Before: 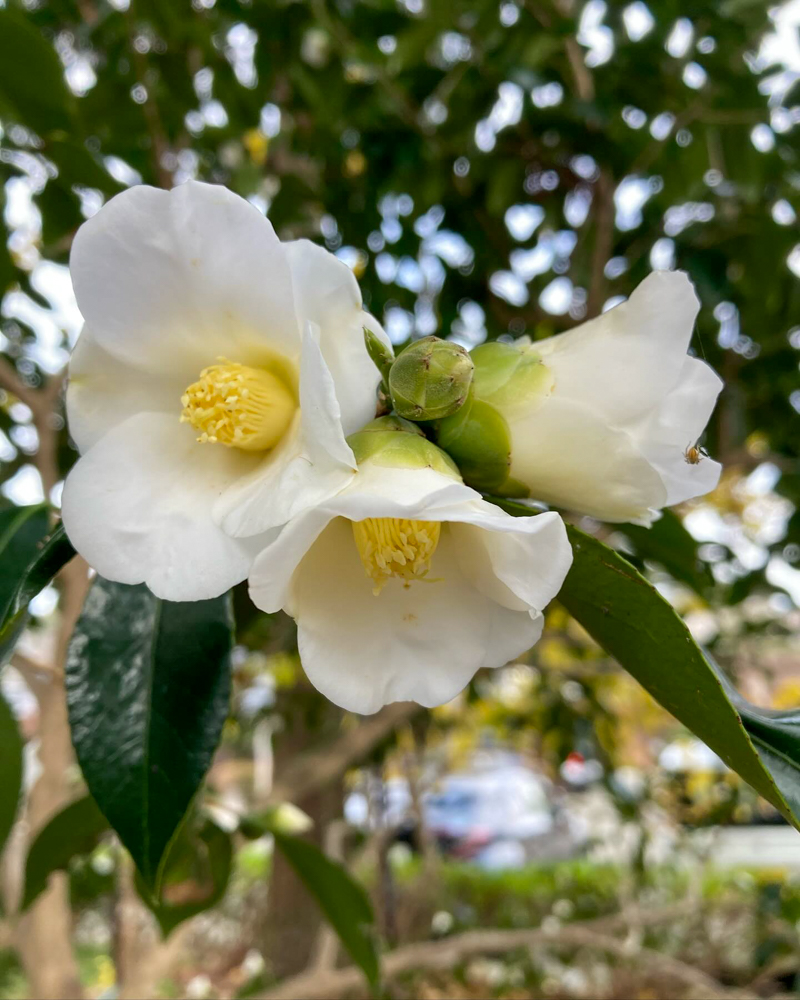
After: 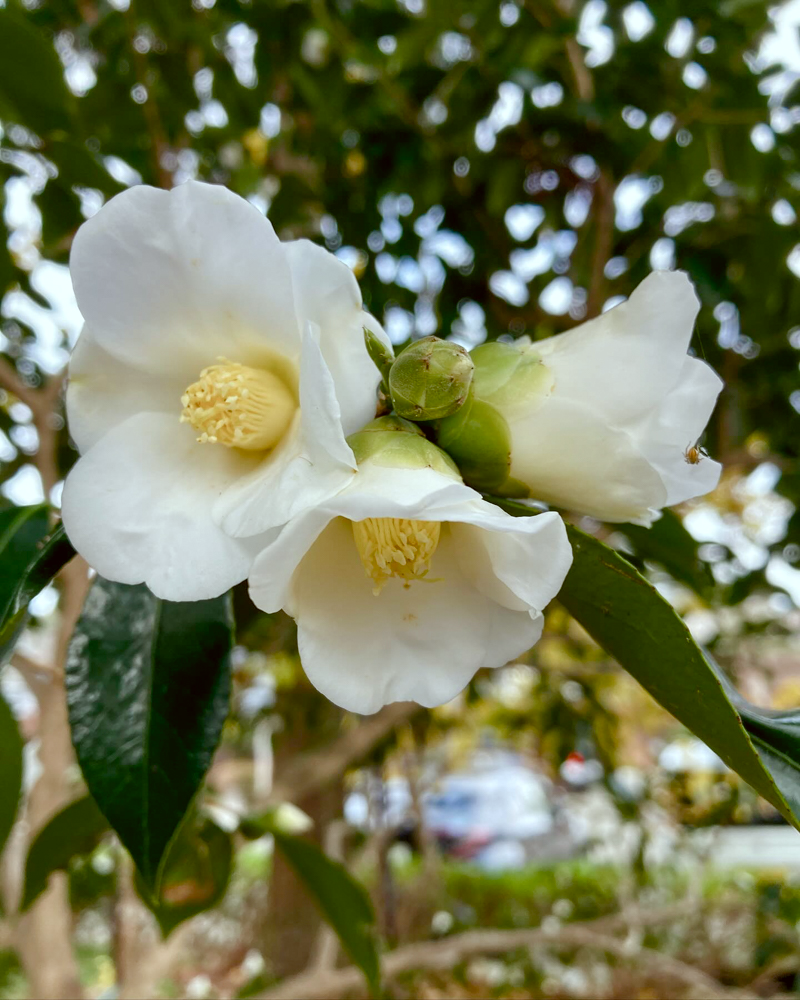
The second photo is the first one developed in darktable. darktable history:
color correction: highlights a* -4.98, highlights b* -3.76, shadows a* 3.83, shadows b* 4.08
rotate and perspective: crop left 0, crop top 0
color balance rgb: perceptual saturation grading › global saturation 20%, perceptual saturation grading › highlights -50%, perceptual saturation grading › shadows 30%
